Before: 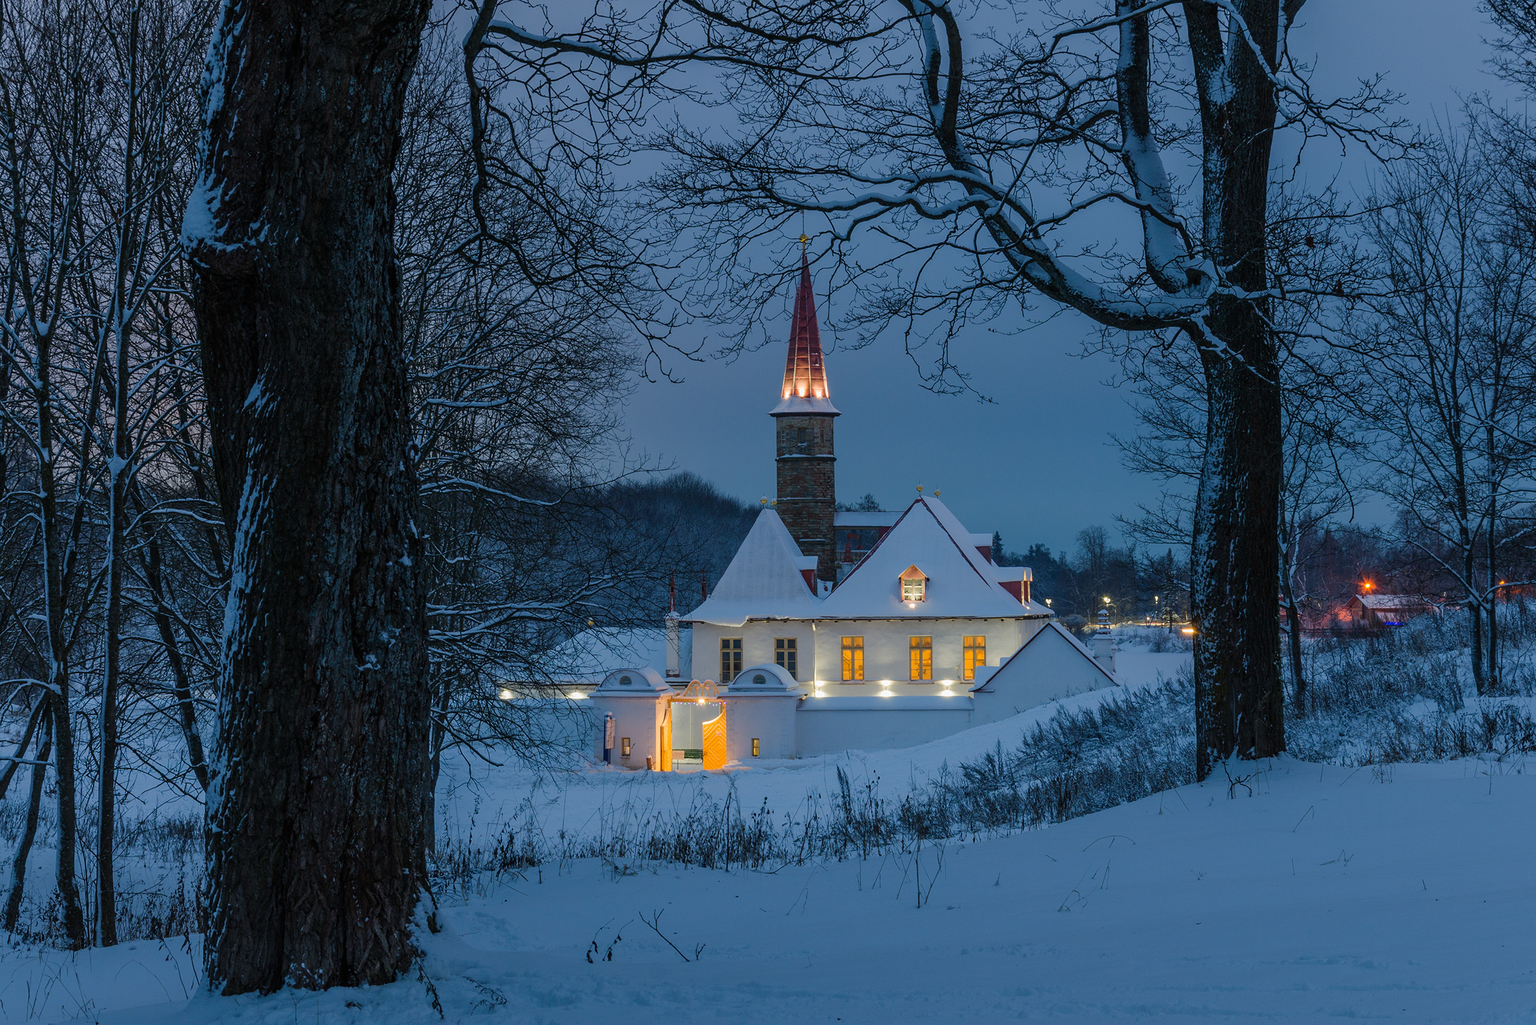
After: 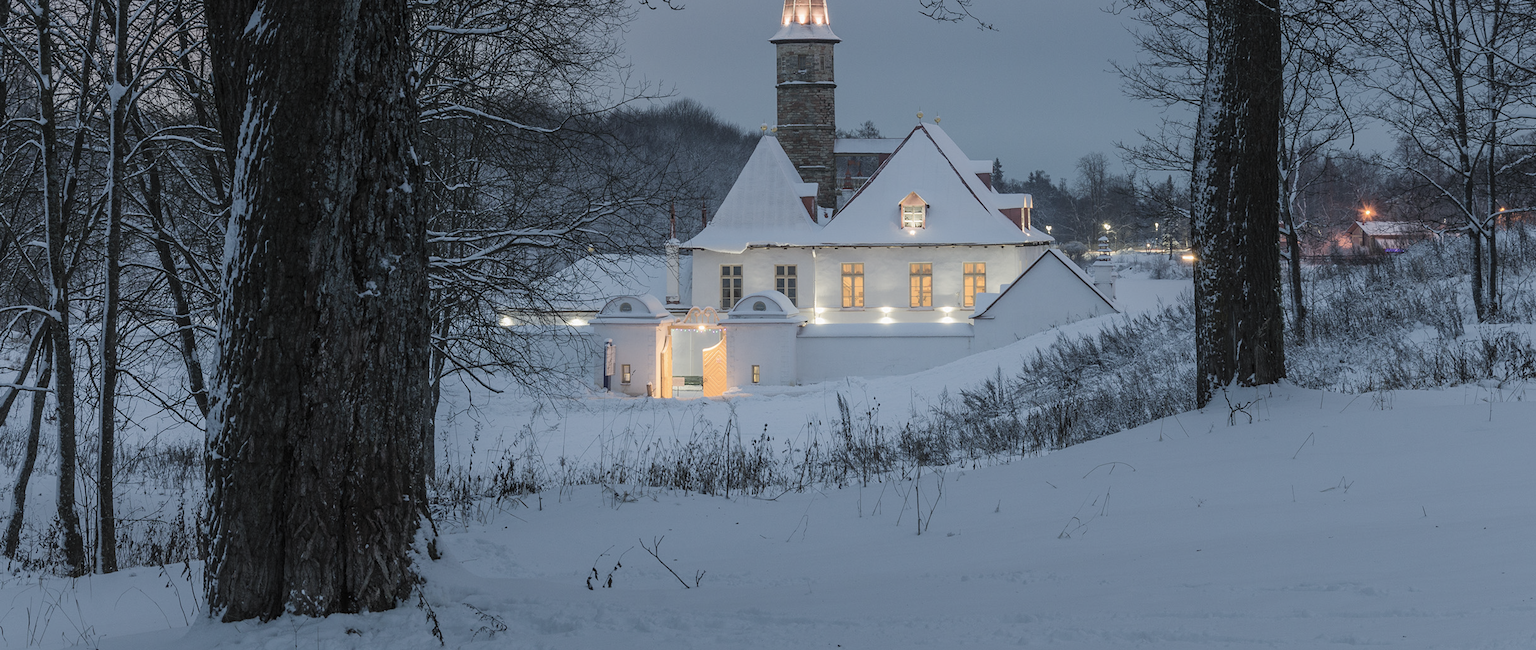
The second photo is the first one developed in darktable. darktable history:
shadows and highlights: shadows -24.28, highlights 49.77, soften with gaussian
bloom: size 38%, threshold 95%, strength 30%
crop and rotate: top 36.435%
contrast brightness saturation: brightness 0.18, saturation -0.5
